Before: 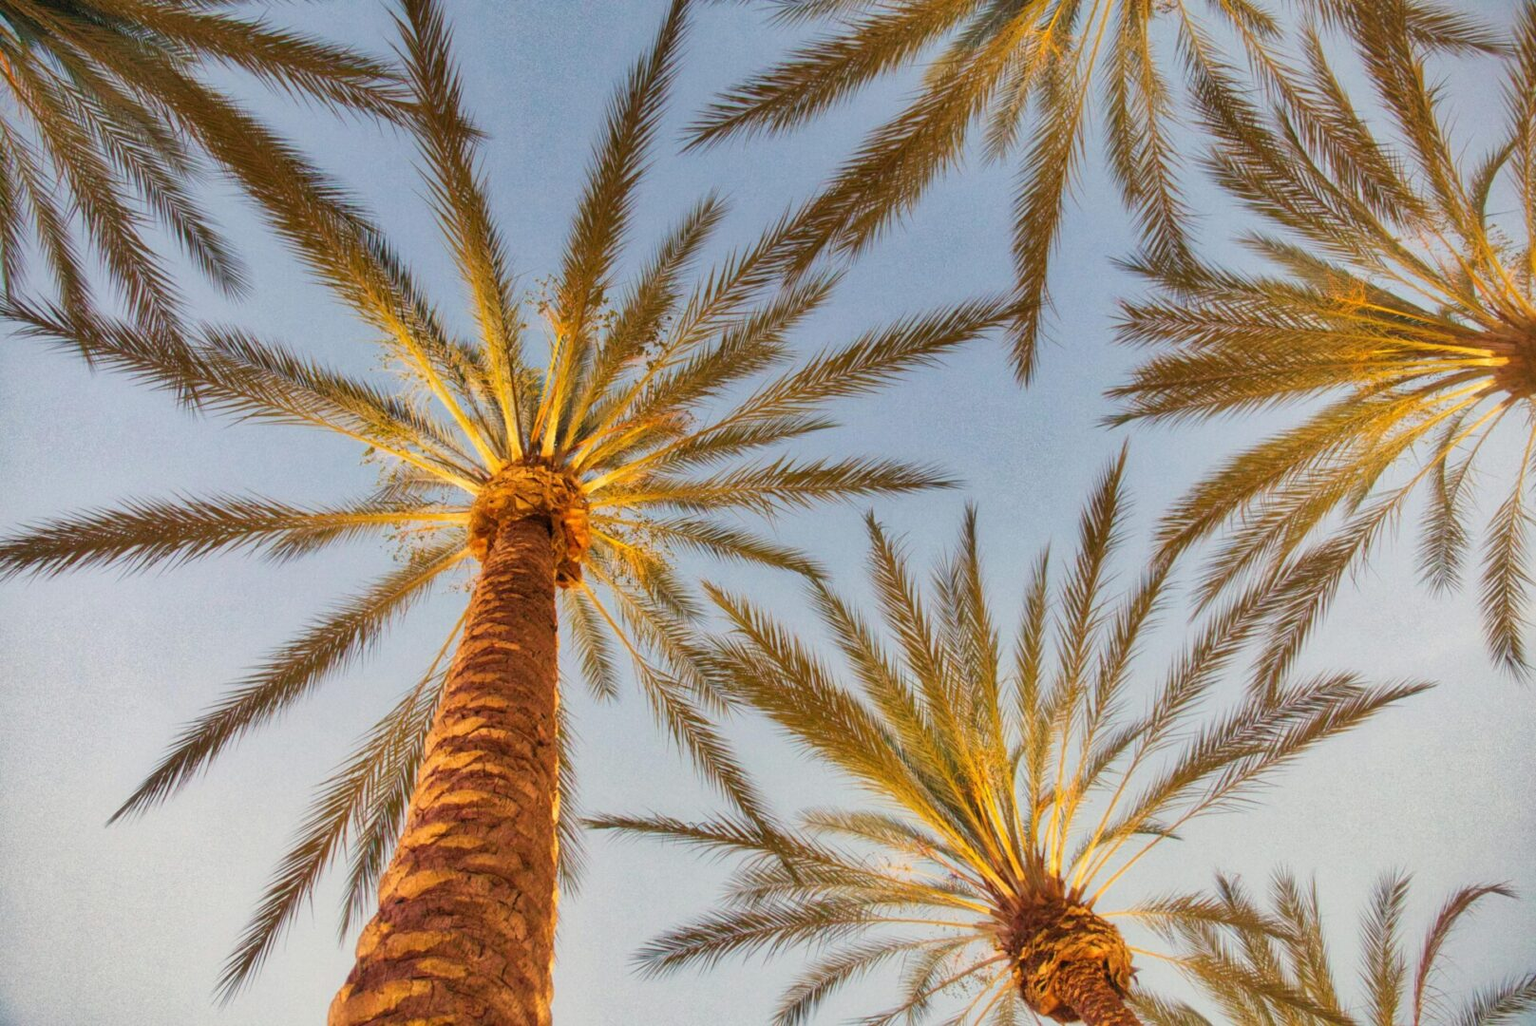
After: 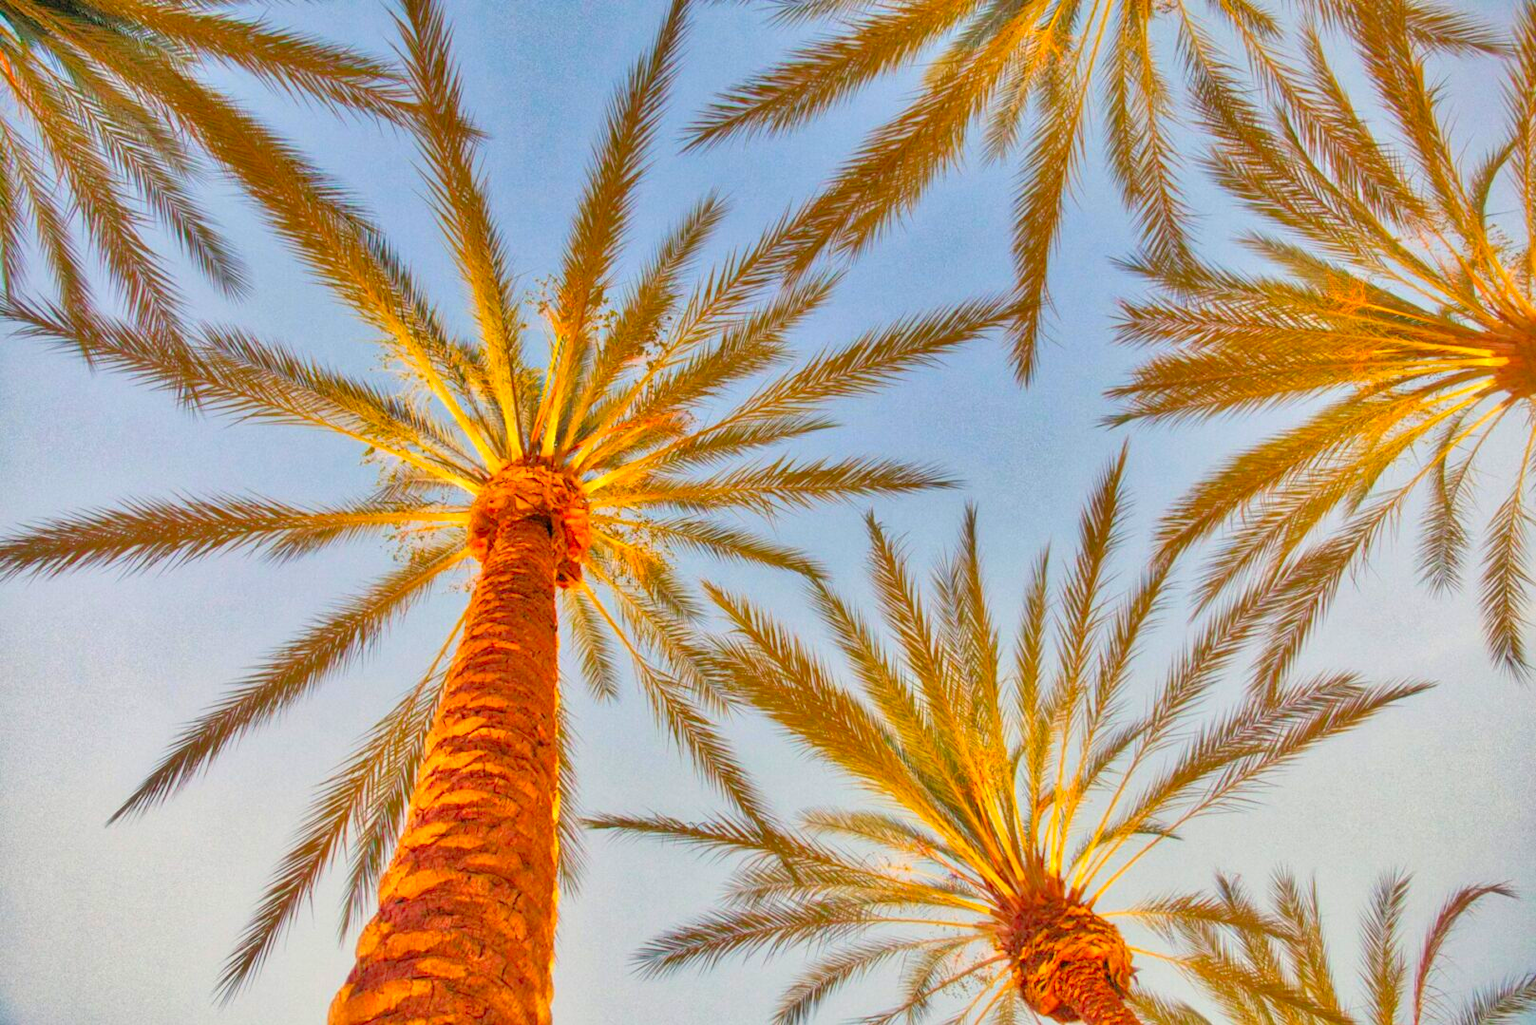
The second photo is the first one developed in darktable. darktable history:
contrast brightness saturation: saturation 0.5
tone equalizer: -7 EV 0.15 EV, -6 EV 0.6 EV, -5 EV 1.15 EV, -4 EV 1.33 EV, -3 EV 1.15 EV, -2 EV 0.6 EV, -1 EV 0.15 EV, mask exposure compensation -0.5 EV
